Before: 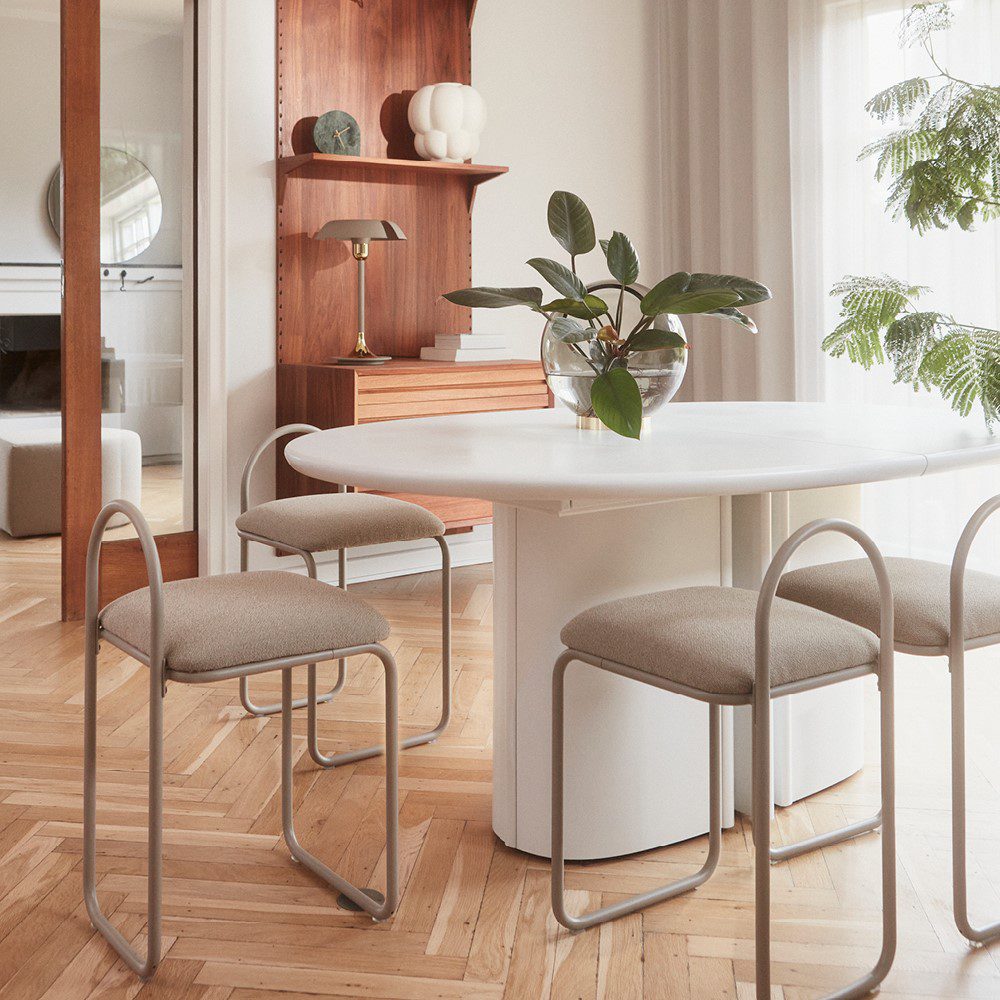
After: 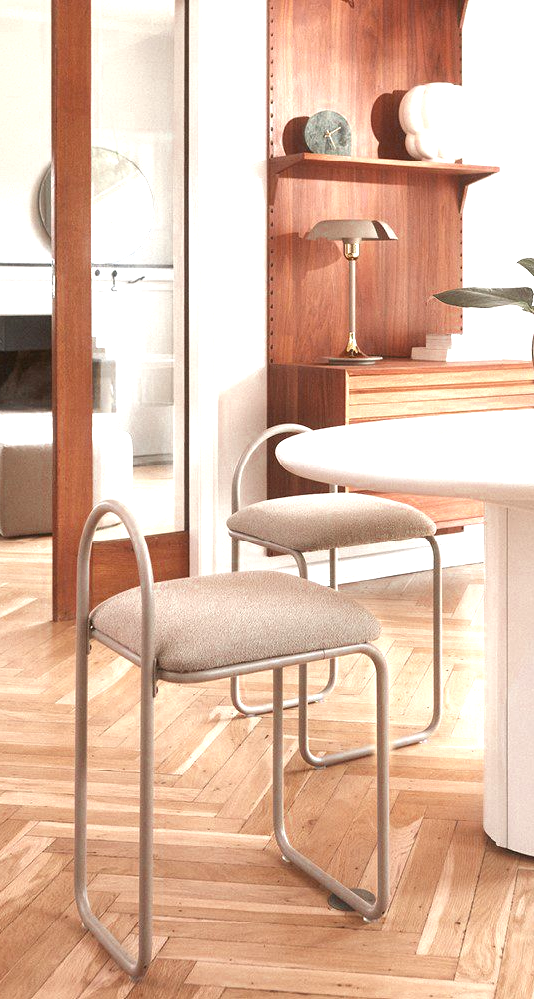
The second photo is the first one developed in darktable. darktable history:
exposure: black level correction 0, exposure 1.2 EV, compensate exposure bias true, compensate highlight preservation false
color zones: curves: ch0 [(0, 0.5) (0.125, 0.4) (0.25, 0.5) (0.375, 0.4) (0.5, 0.4) (0.625, 0.35) (0.75, 0.35) (0.875, 0.5)]; ch1 [(0, 0.35) (0.125, 0.45) (0.25, 0.35) (0.375, 0.35) (0.5, 0.35) (0.625, 0.35) (0.75, 0.45) (0.875, 0.35)]; ch2 [(0, 0.6) (0.125, 0.5) (0.25, 0.5) (0.375, 0.6) (0.5, 0.6) (0.625, 0.5) (0.75, 0.5) (0.875, 0.5)]
crop: left 0.978%, right 45.547%, bottom 0.078%
